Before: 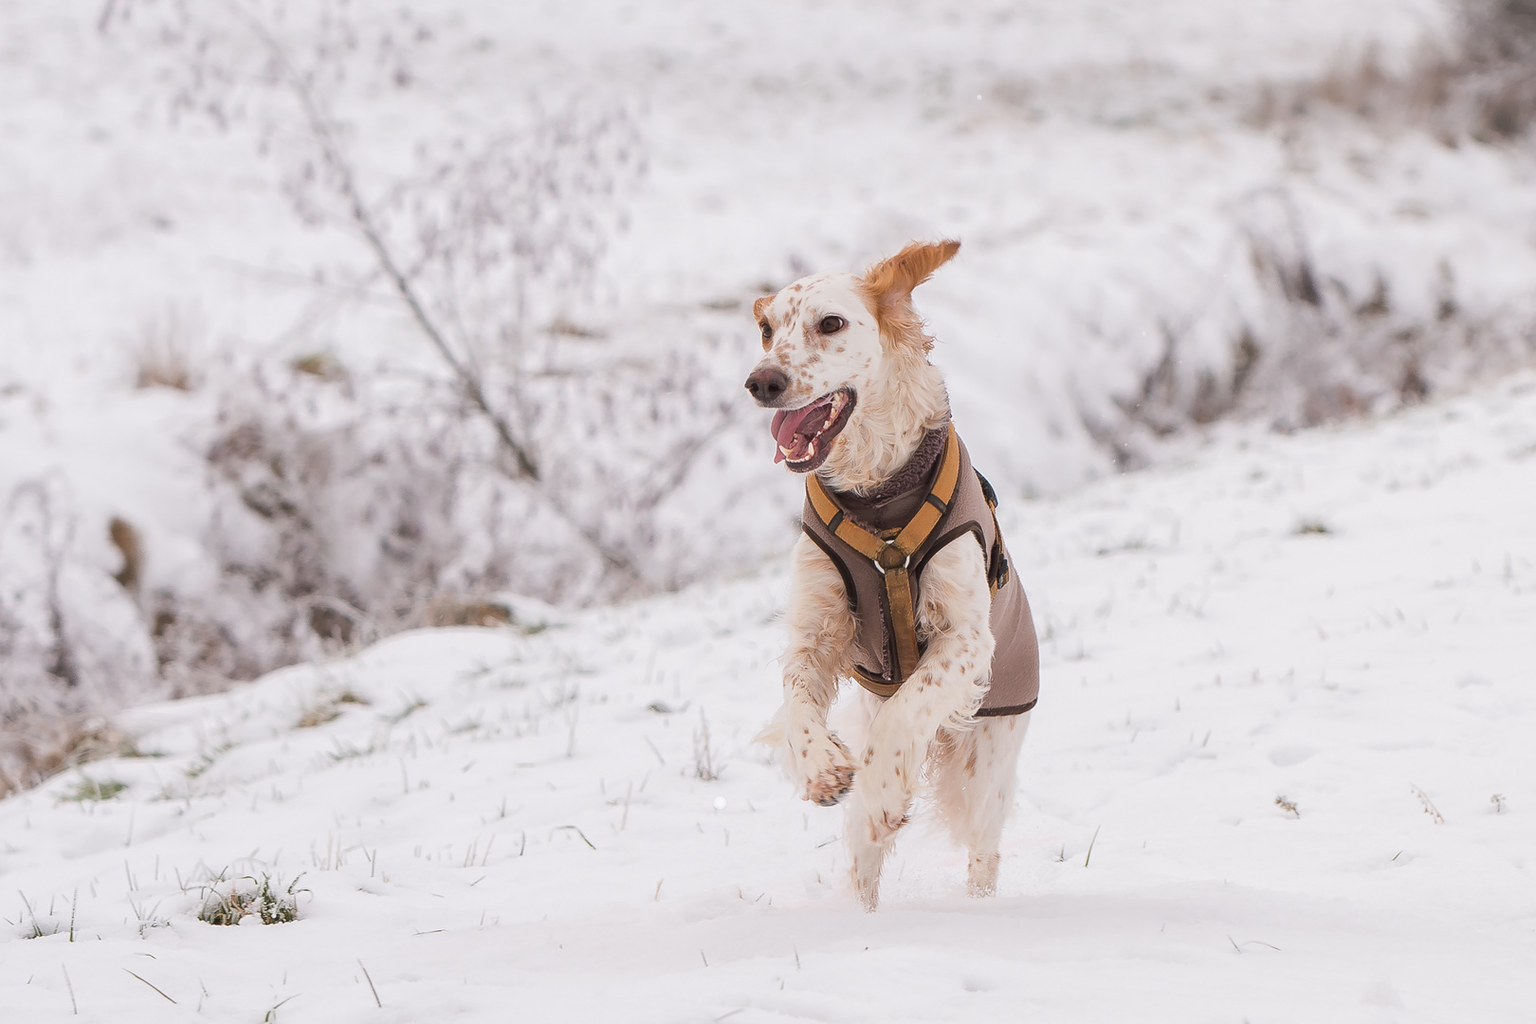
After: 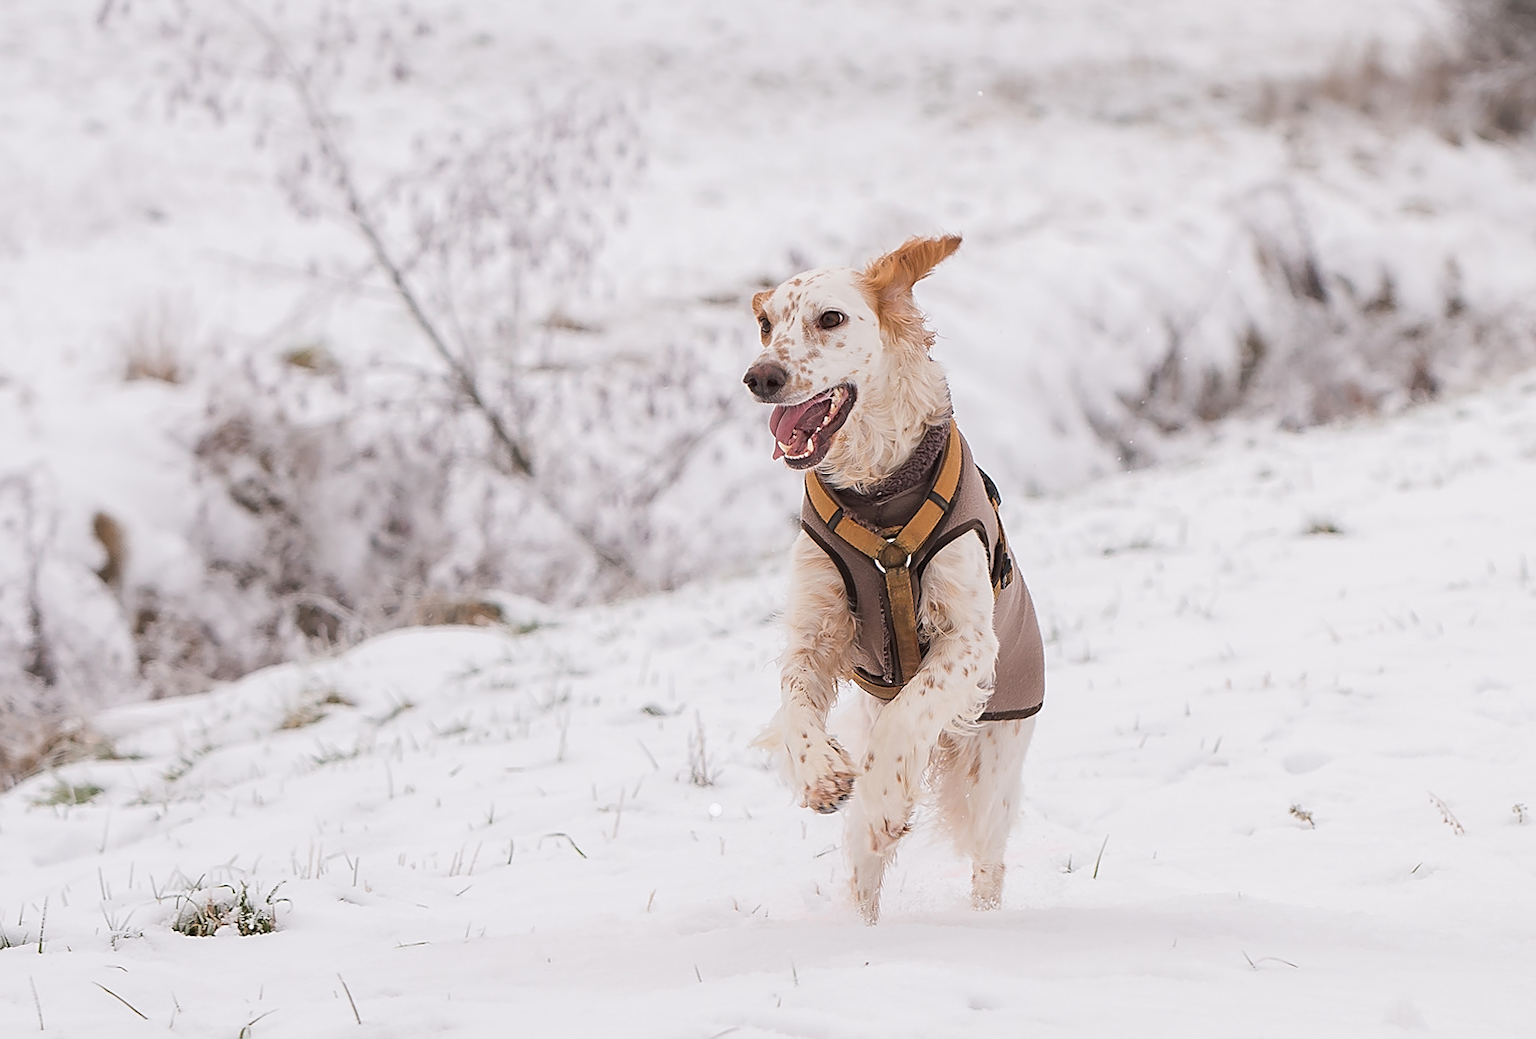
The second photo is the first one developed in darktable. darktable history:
rotate and perspective: rotation 0.226°, lens shift (vertical) -0.042, crop left 0.023, crop right 0.982, crop top 0.006, crop bottom 0.994
sharpen: on, module defaults
